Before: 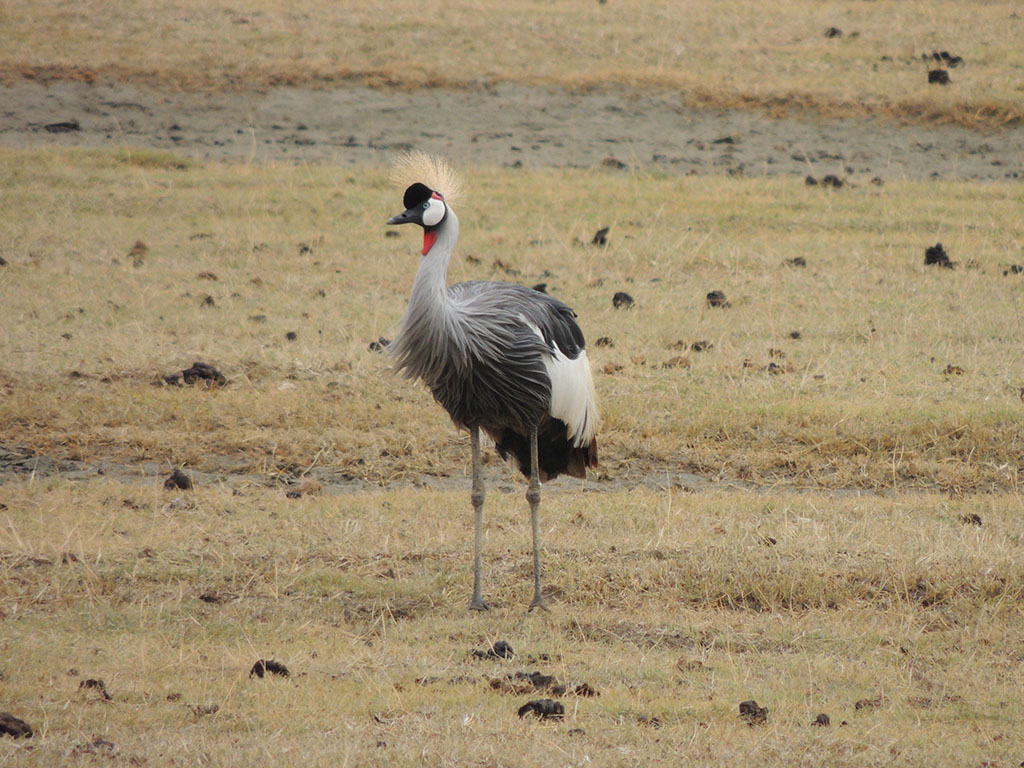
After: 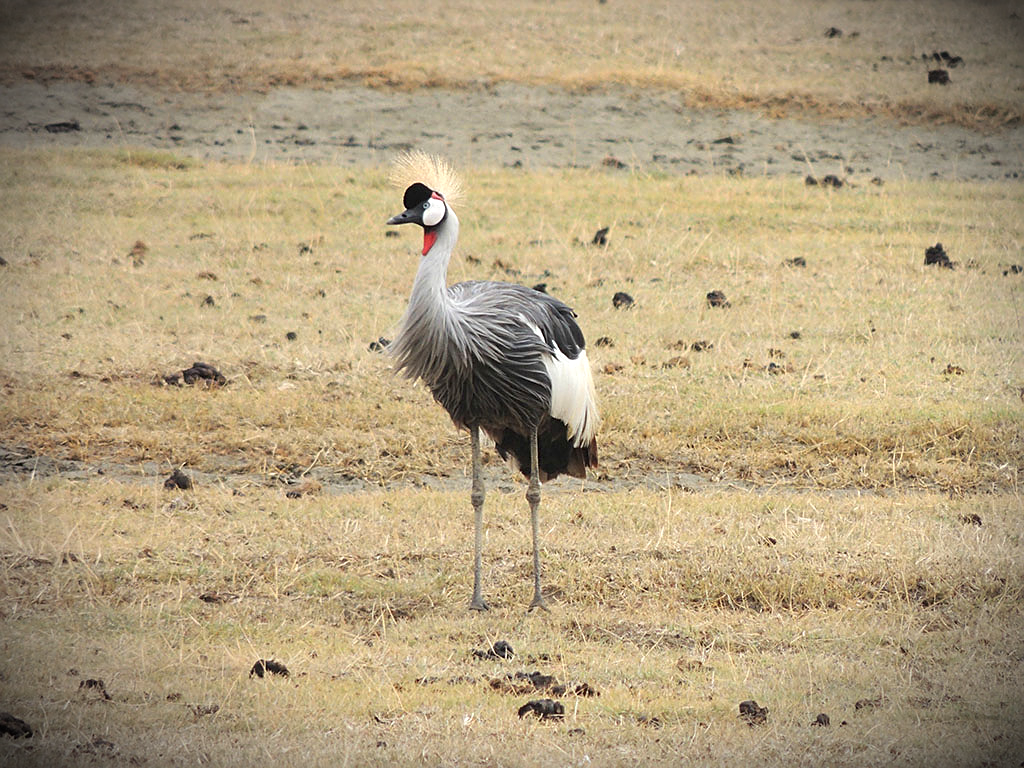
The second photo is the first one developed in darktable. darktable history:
exposure: exposure 0.6 EV, compensate exposure bias true, compensate highlight preservation false
sharpen: on, module defaults
vignetting: fall-off start 86.32%, brightness -0.887, automatic ratio true
